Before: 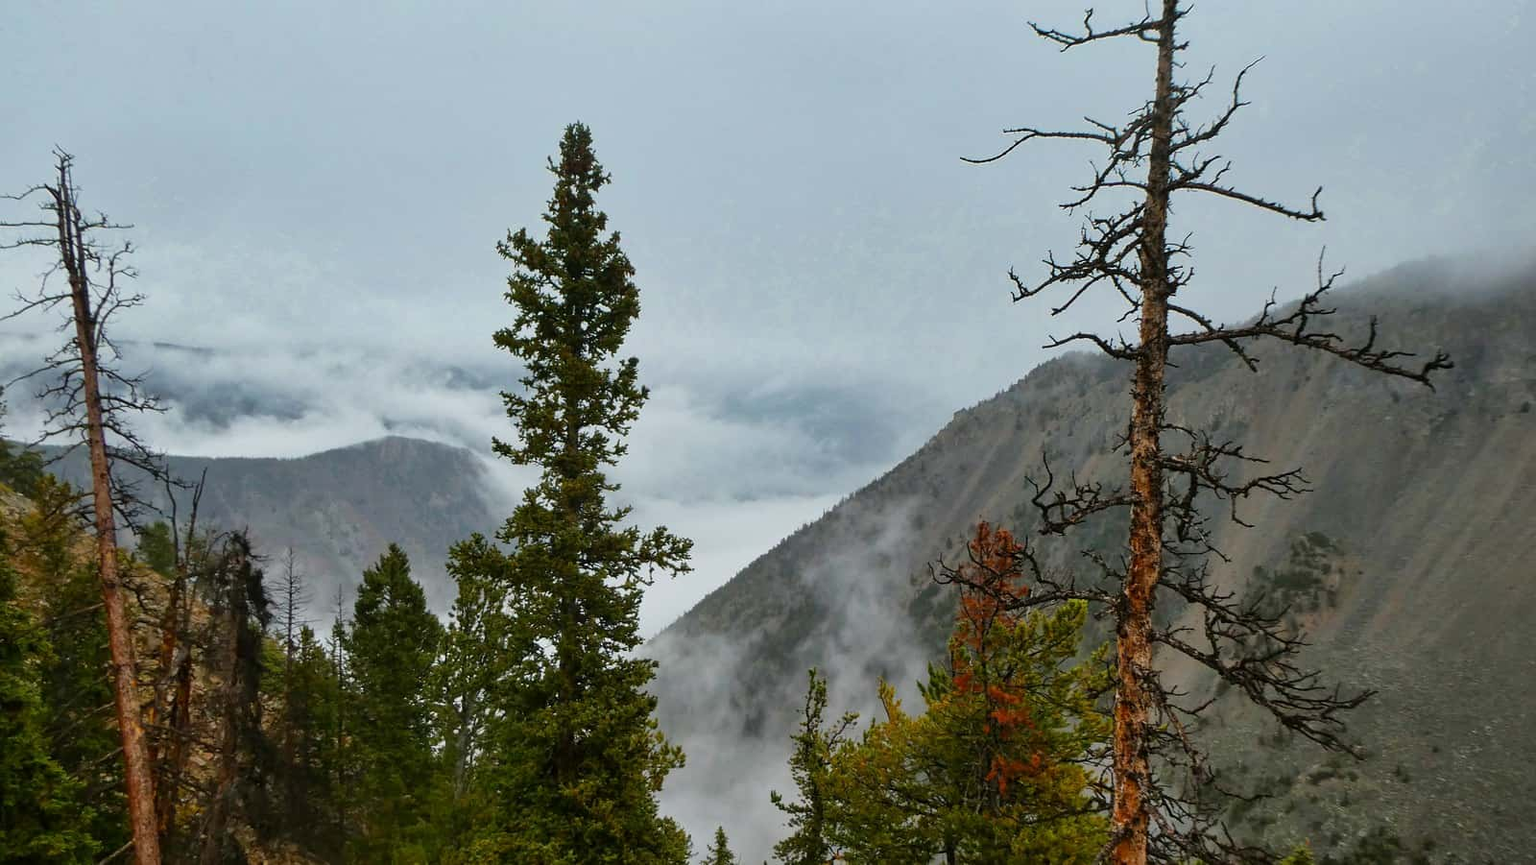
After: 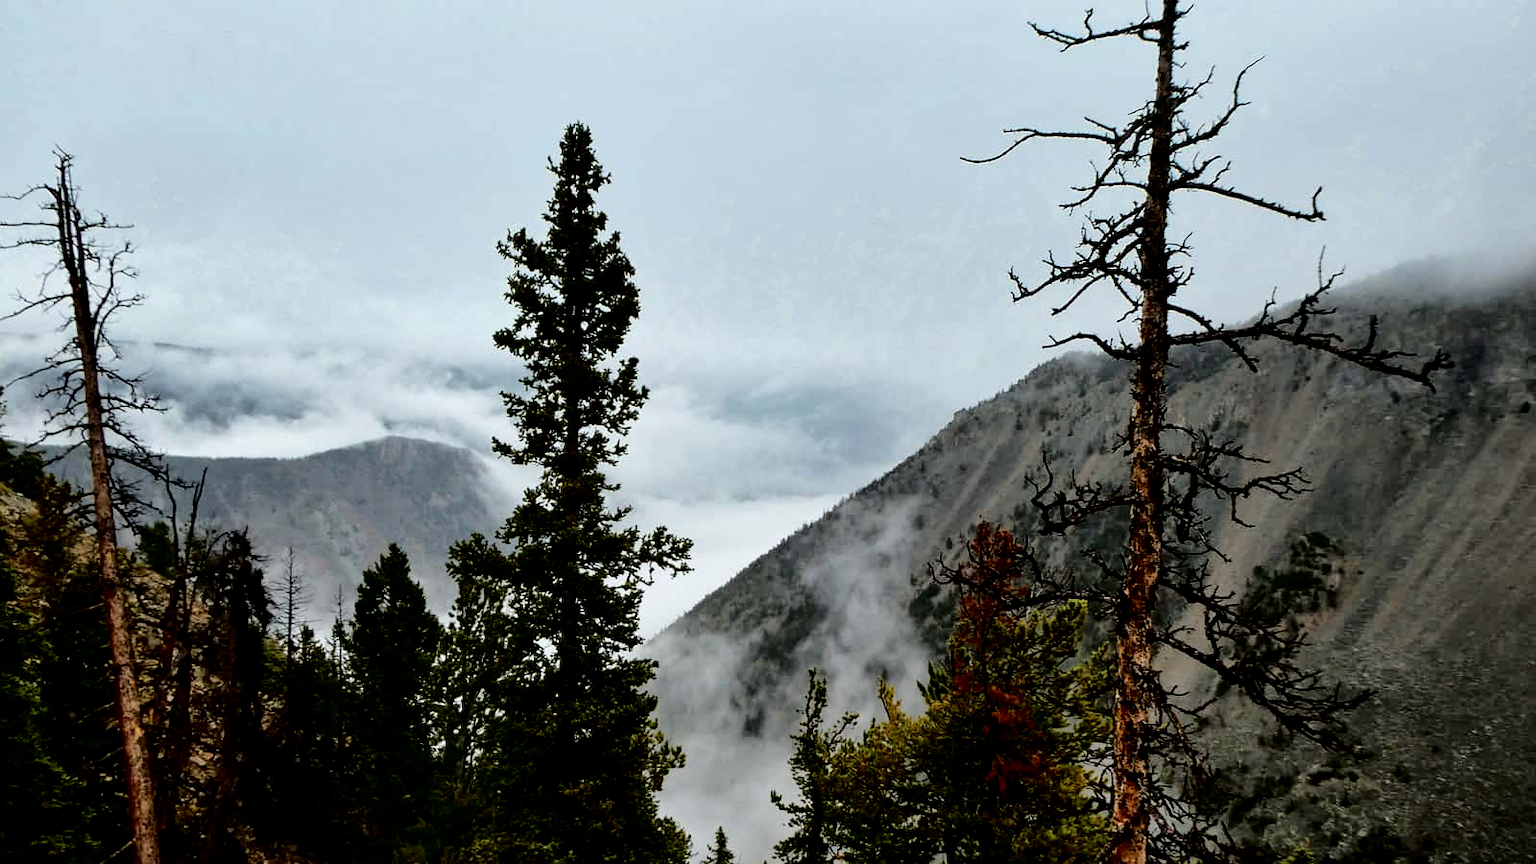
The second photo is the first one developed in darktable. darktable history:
tone curve: curves: ch0 [(0, 0) (0.003, 0) (0.011, 0.001) (0.025, 0.001) (0.044, 0.002) (0.069, 0.007) (0.1, 0.015) (0.136, 0.027) (0.177, 0.066) (0.224, 0.122) (0.277, 0.219) (0.335, 0.327) (0.399, 0.432) (0.468, 0.527) (0.543, 0.615) (0.623, 0.695) (0.709, 0.777) (0.801, 0.874) (0.898, 0.973) (1, 1)], color space Lab, independent channels, preserve colors none
contrast brightness saturation: contrast 0.033, brightness -0.039
exposure: compensate exposure bias true, compensate highlight preservation false
tone equalizer: on, module defaults
filmic rgb: black relative exposure -4.92 EV, white relative exposure 2.84 EV, hardness 3.73
